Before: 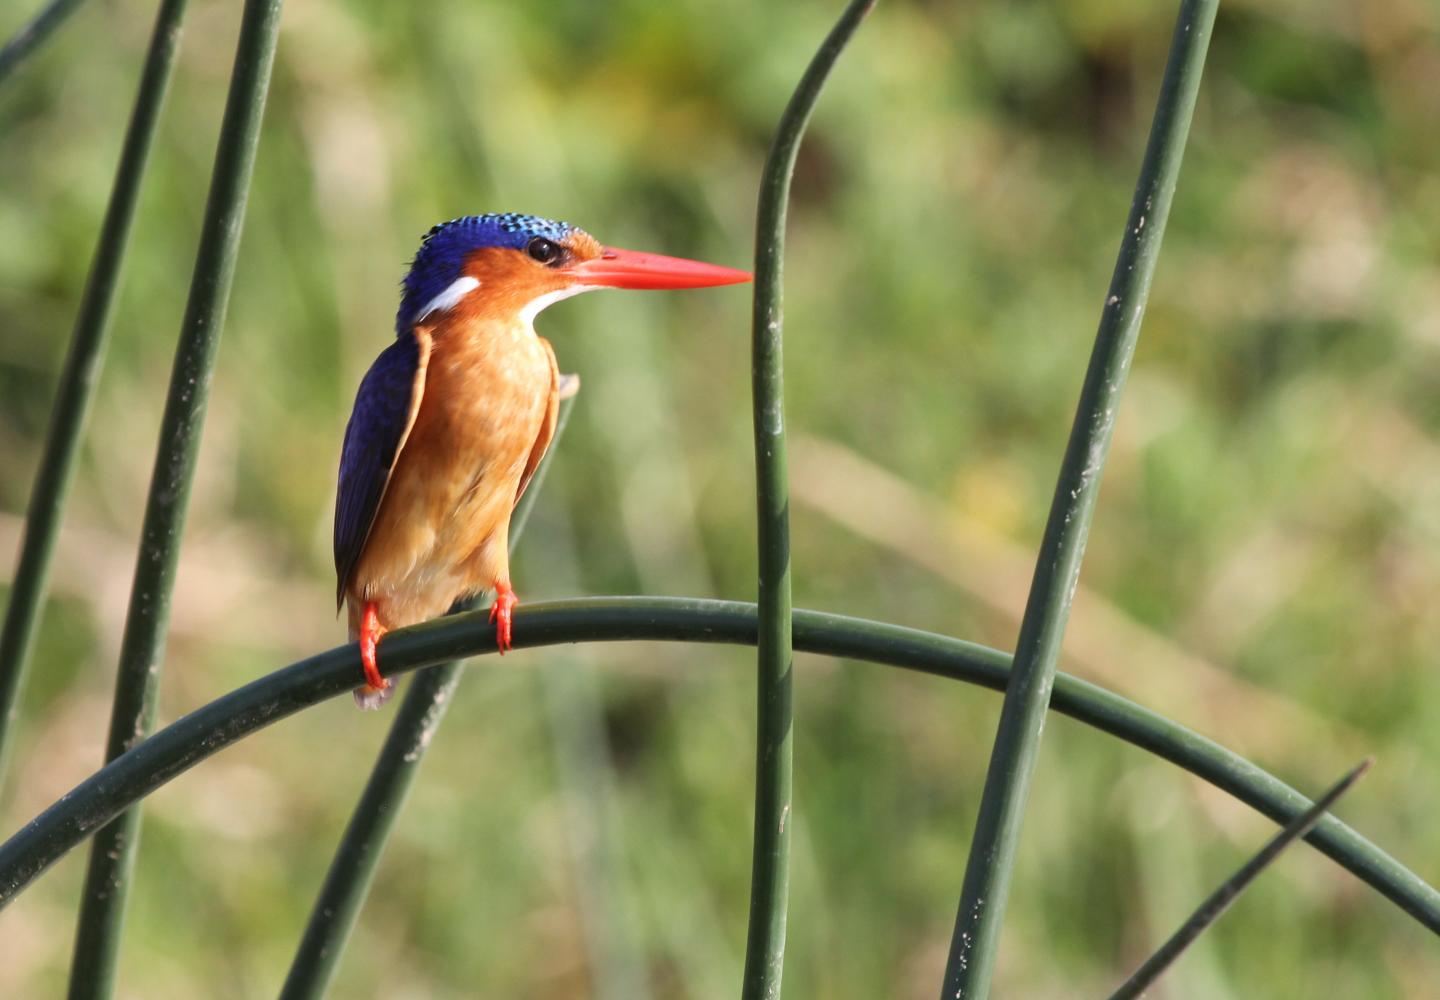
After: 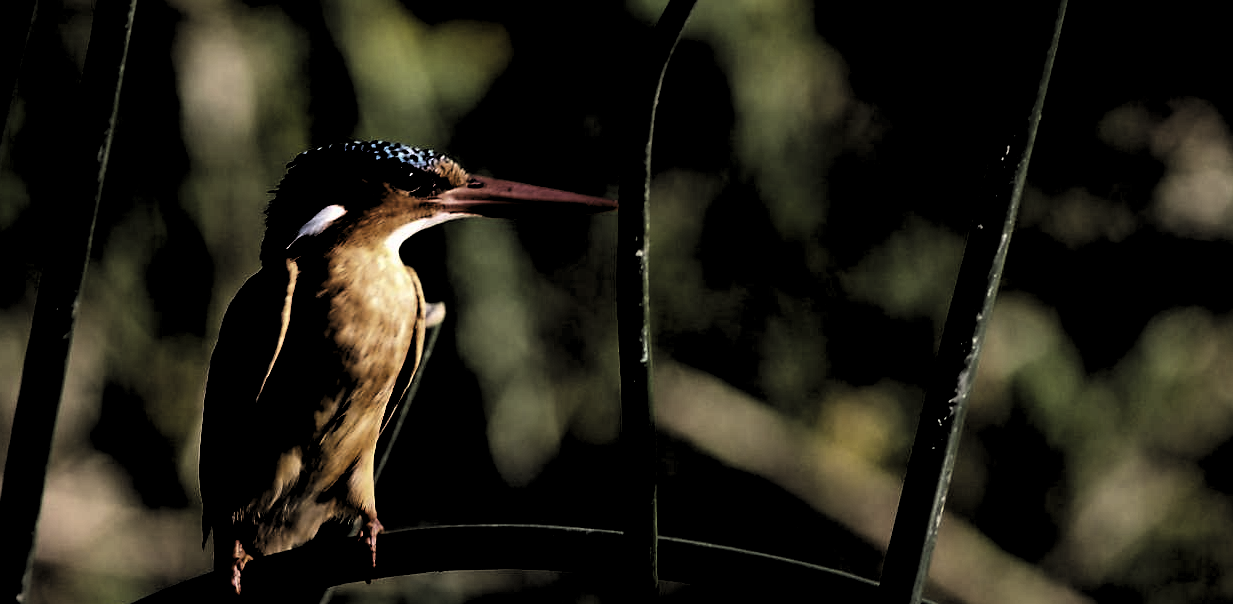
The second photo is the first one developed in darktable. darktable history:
crop and rotate: left 9.345%, top 7.22%, right 4.982%, bottom 32.331%
exposure: compensate highlight preservation false
color zones: curves: ch0 [(0, 0.5) (0.143, 0.52) (0.286, 0.5) (0.429, 0.5) (0.571, 0.5) (0.714, 0.5) (0.857, 0.5) (1, 0.5)]; ch1 [(0, 0.489) (0.155, 0.45) (0.286, 0.466) (0.429, 0.5) (0.571, 0.5) (0.714, 0.5) (0.857, 0.5) (1, 0.489)]
color balance: lift [1, 0.998, 1.001, 1.002], gamma [1, 1.02, 1, 0.98], gain [1, 1.02, 1.003, 0.98]
levels: levels [0.514, 0.759, 1]
sharpen: radius 1.559, amount 0.373, threshold 1.271
contrast brightness saturation: contrast 0.19, brightness -0.24, saturation 0.11
